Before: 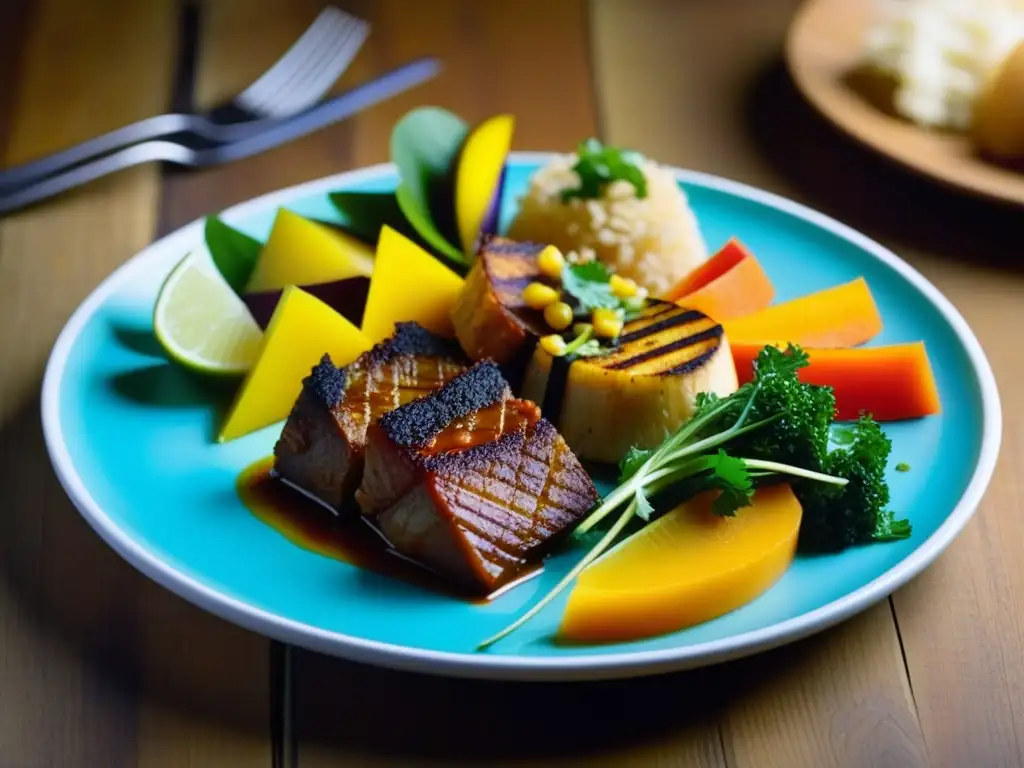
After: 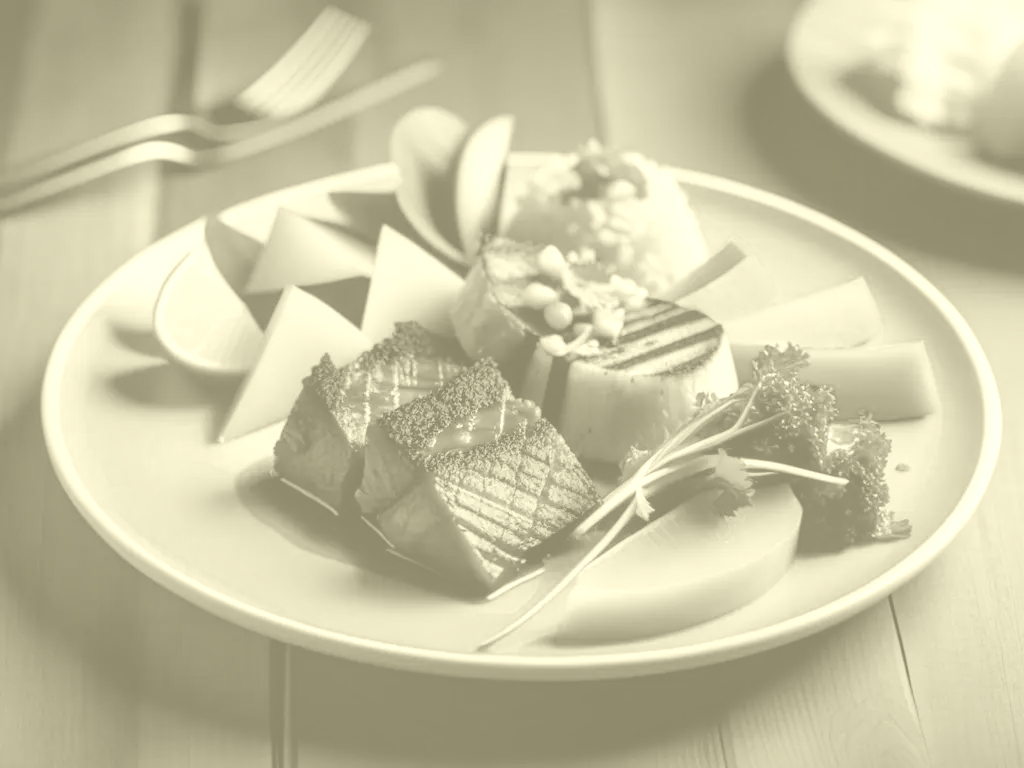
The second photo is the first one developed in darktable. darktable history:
local contrast: on, module defaults
bloom: size 13.65%, threshold 98.39%, strength 4.82%
colorize: hue 43.2°, saturation 40%, version 1
